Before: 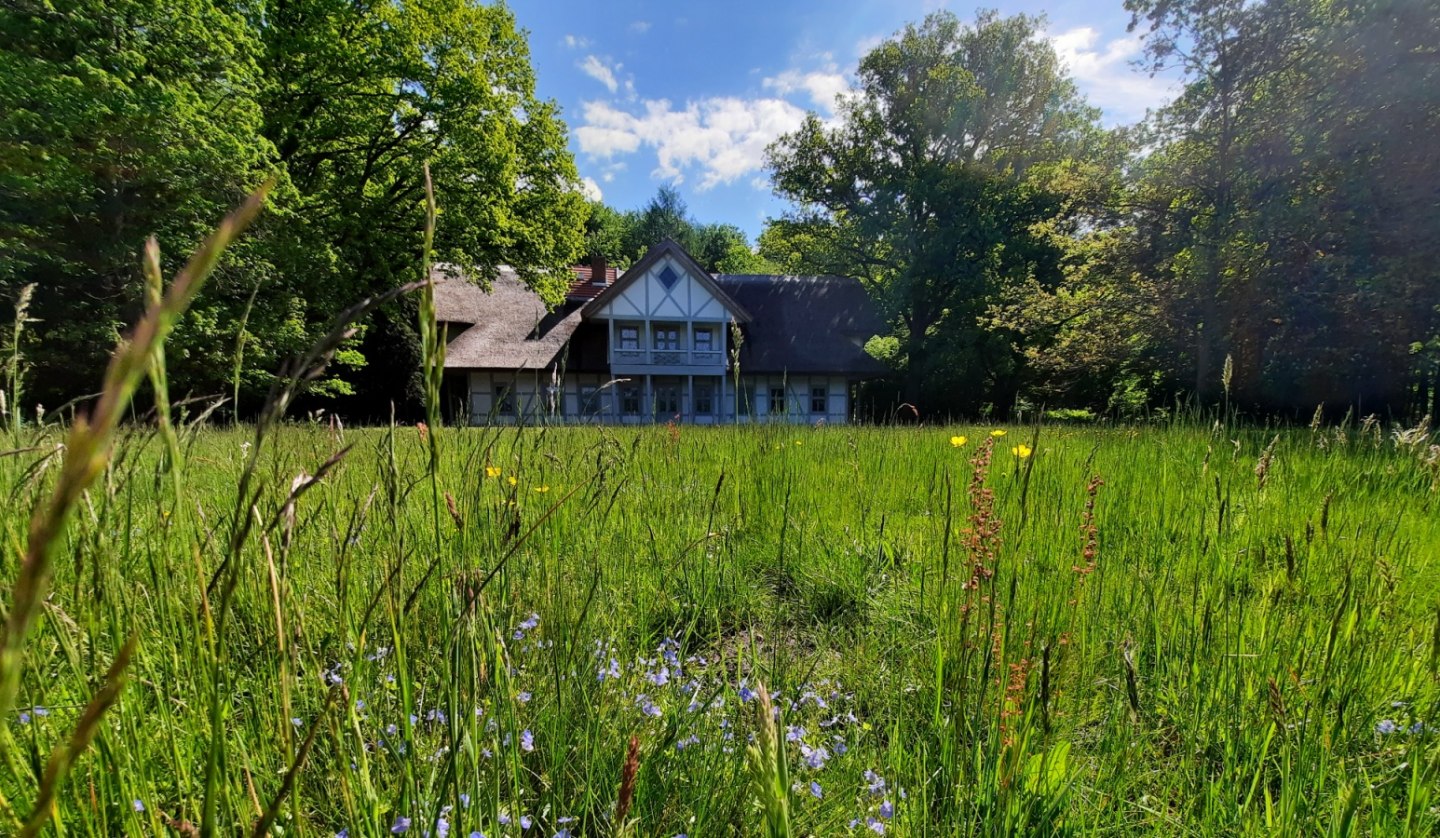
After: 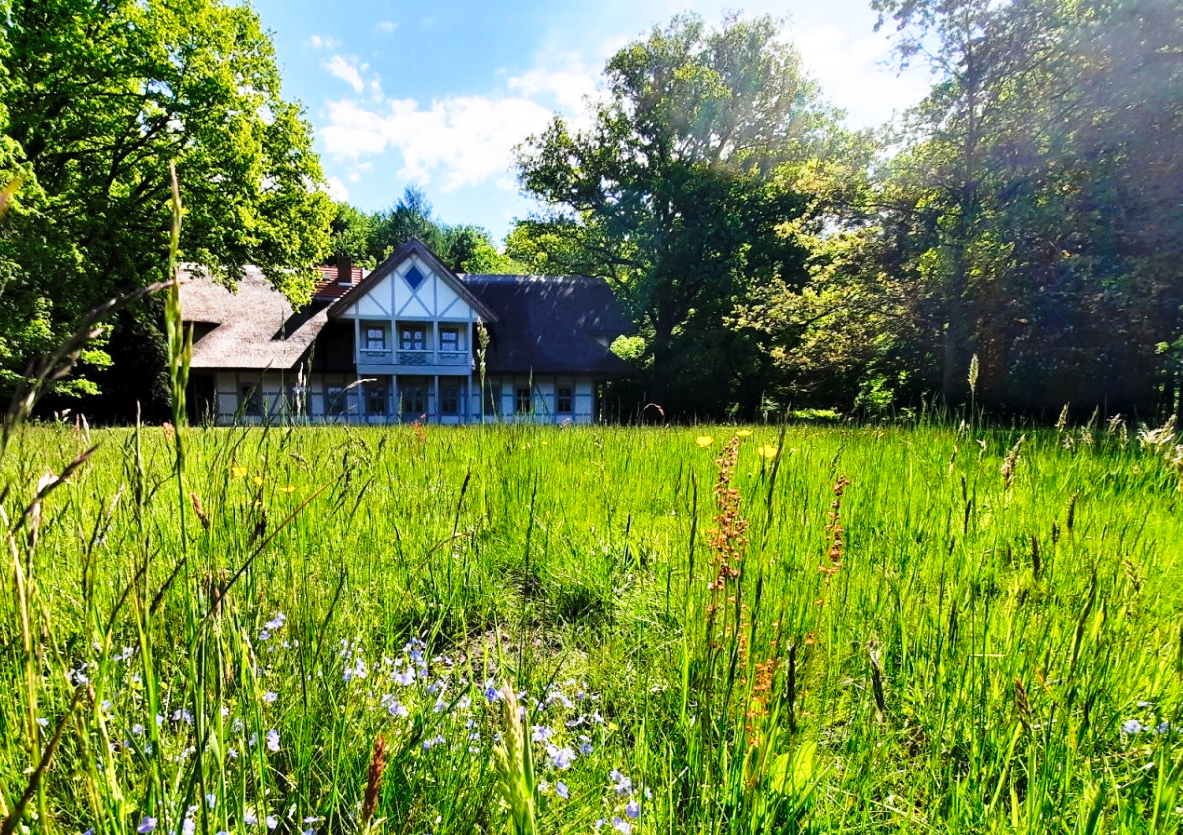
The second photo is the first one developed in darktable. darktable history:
crop: left 17.665%, bottom 0.046%
base curve: curves: ch0 [(0, 0) (0.026, 0.03) (0.109, 0.232) (0.351, 0.748) (0.669, 0.968) (1, 1)], preserve colors none
